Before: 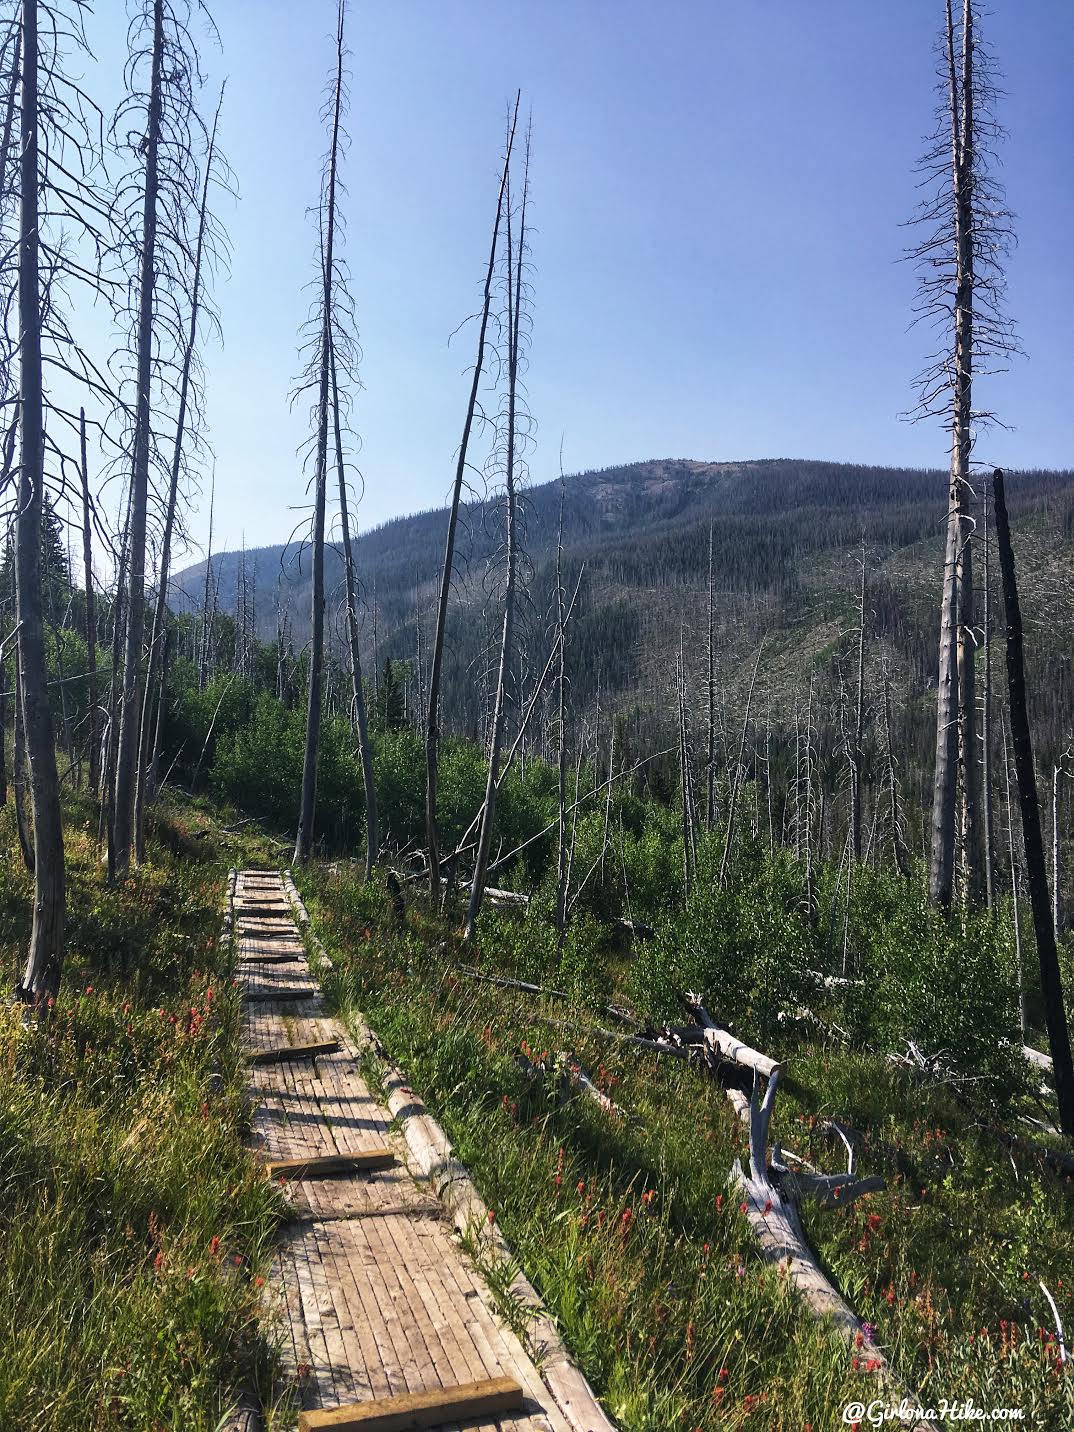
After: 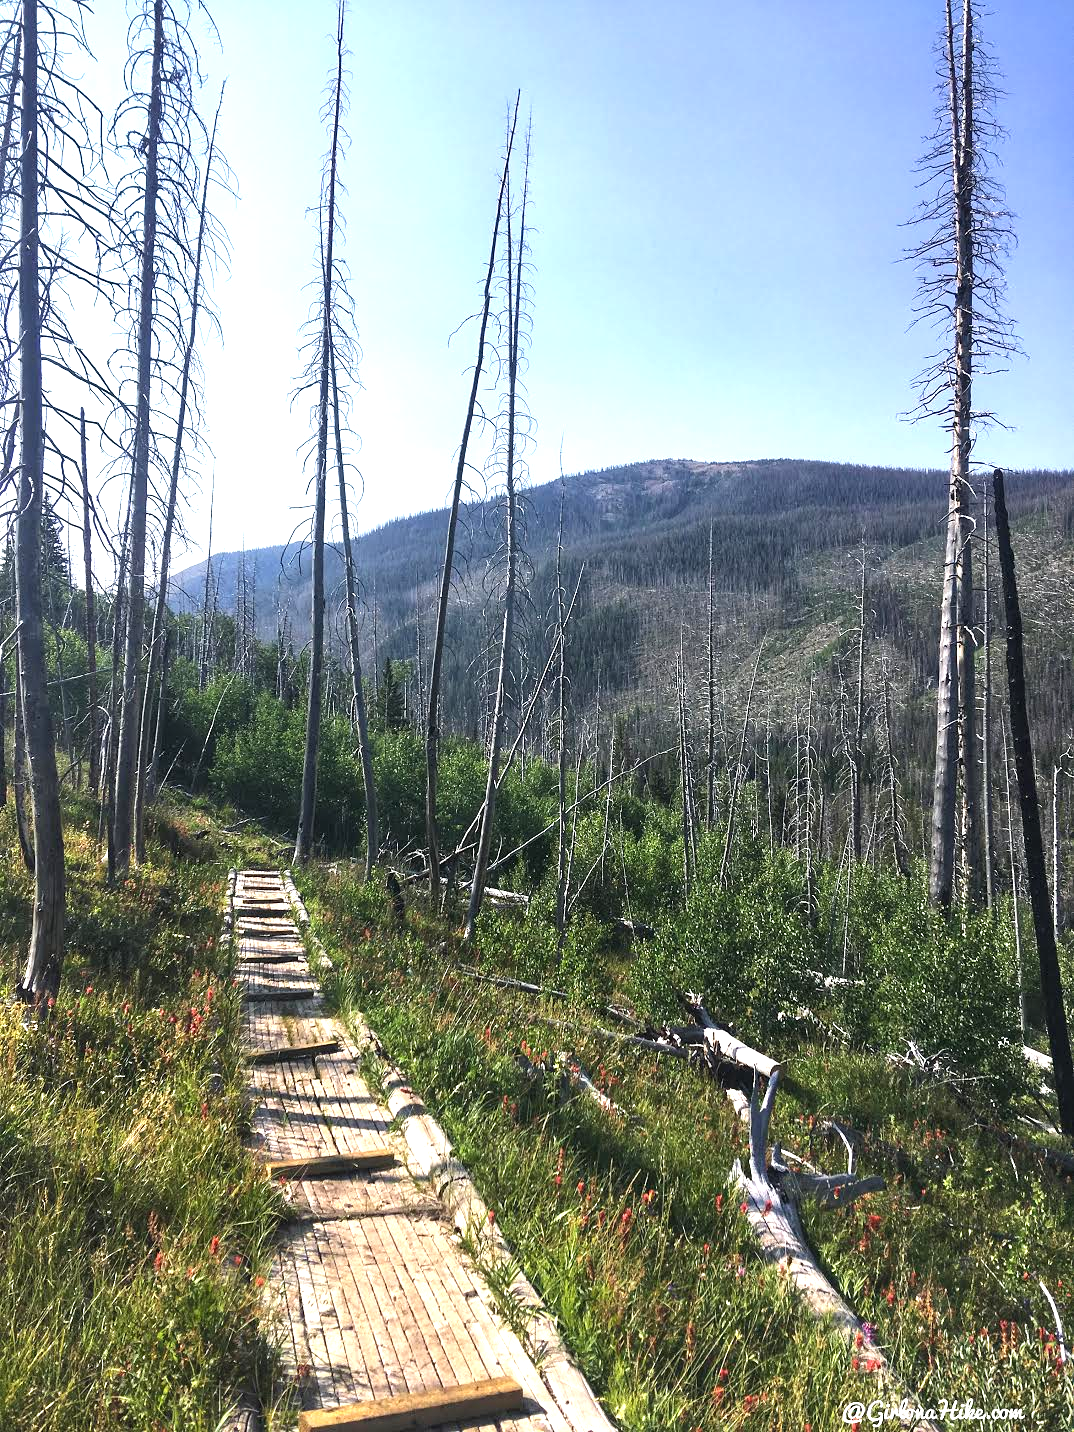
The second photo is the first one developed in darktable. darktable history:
exposure: black level correction -0.001, exposure 0.905 EV, compensate highlight preservation false
base curve: preserve colors none
